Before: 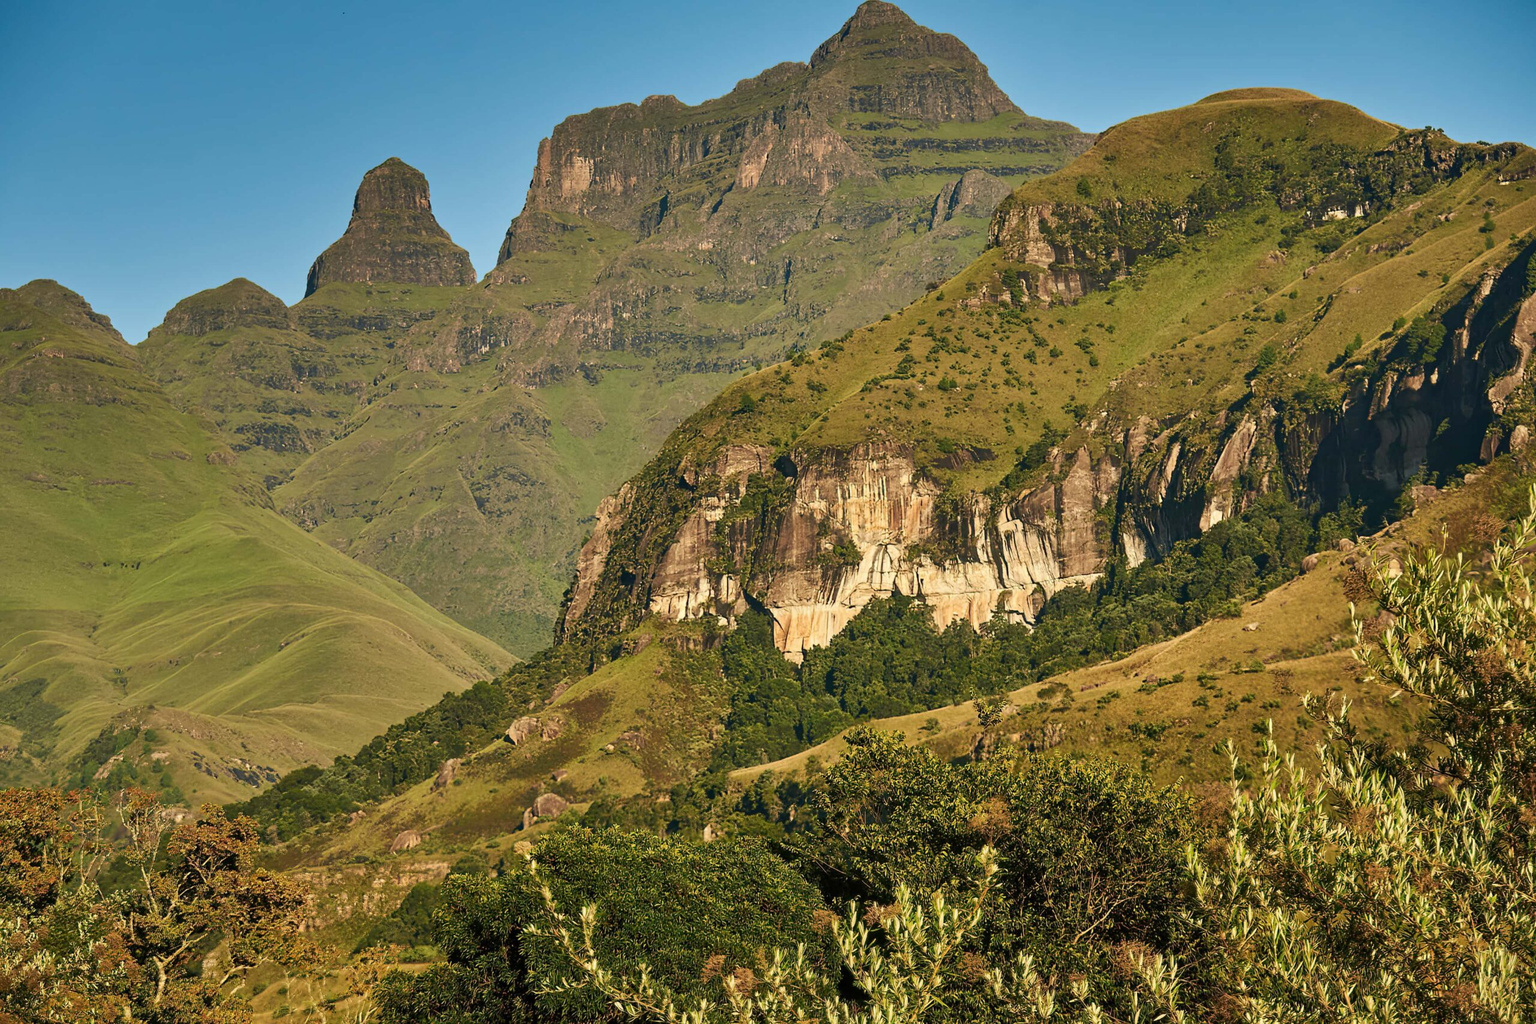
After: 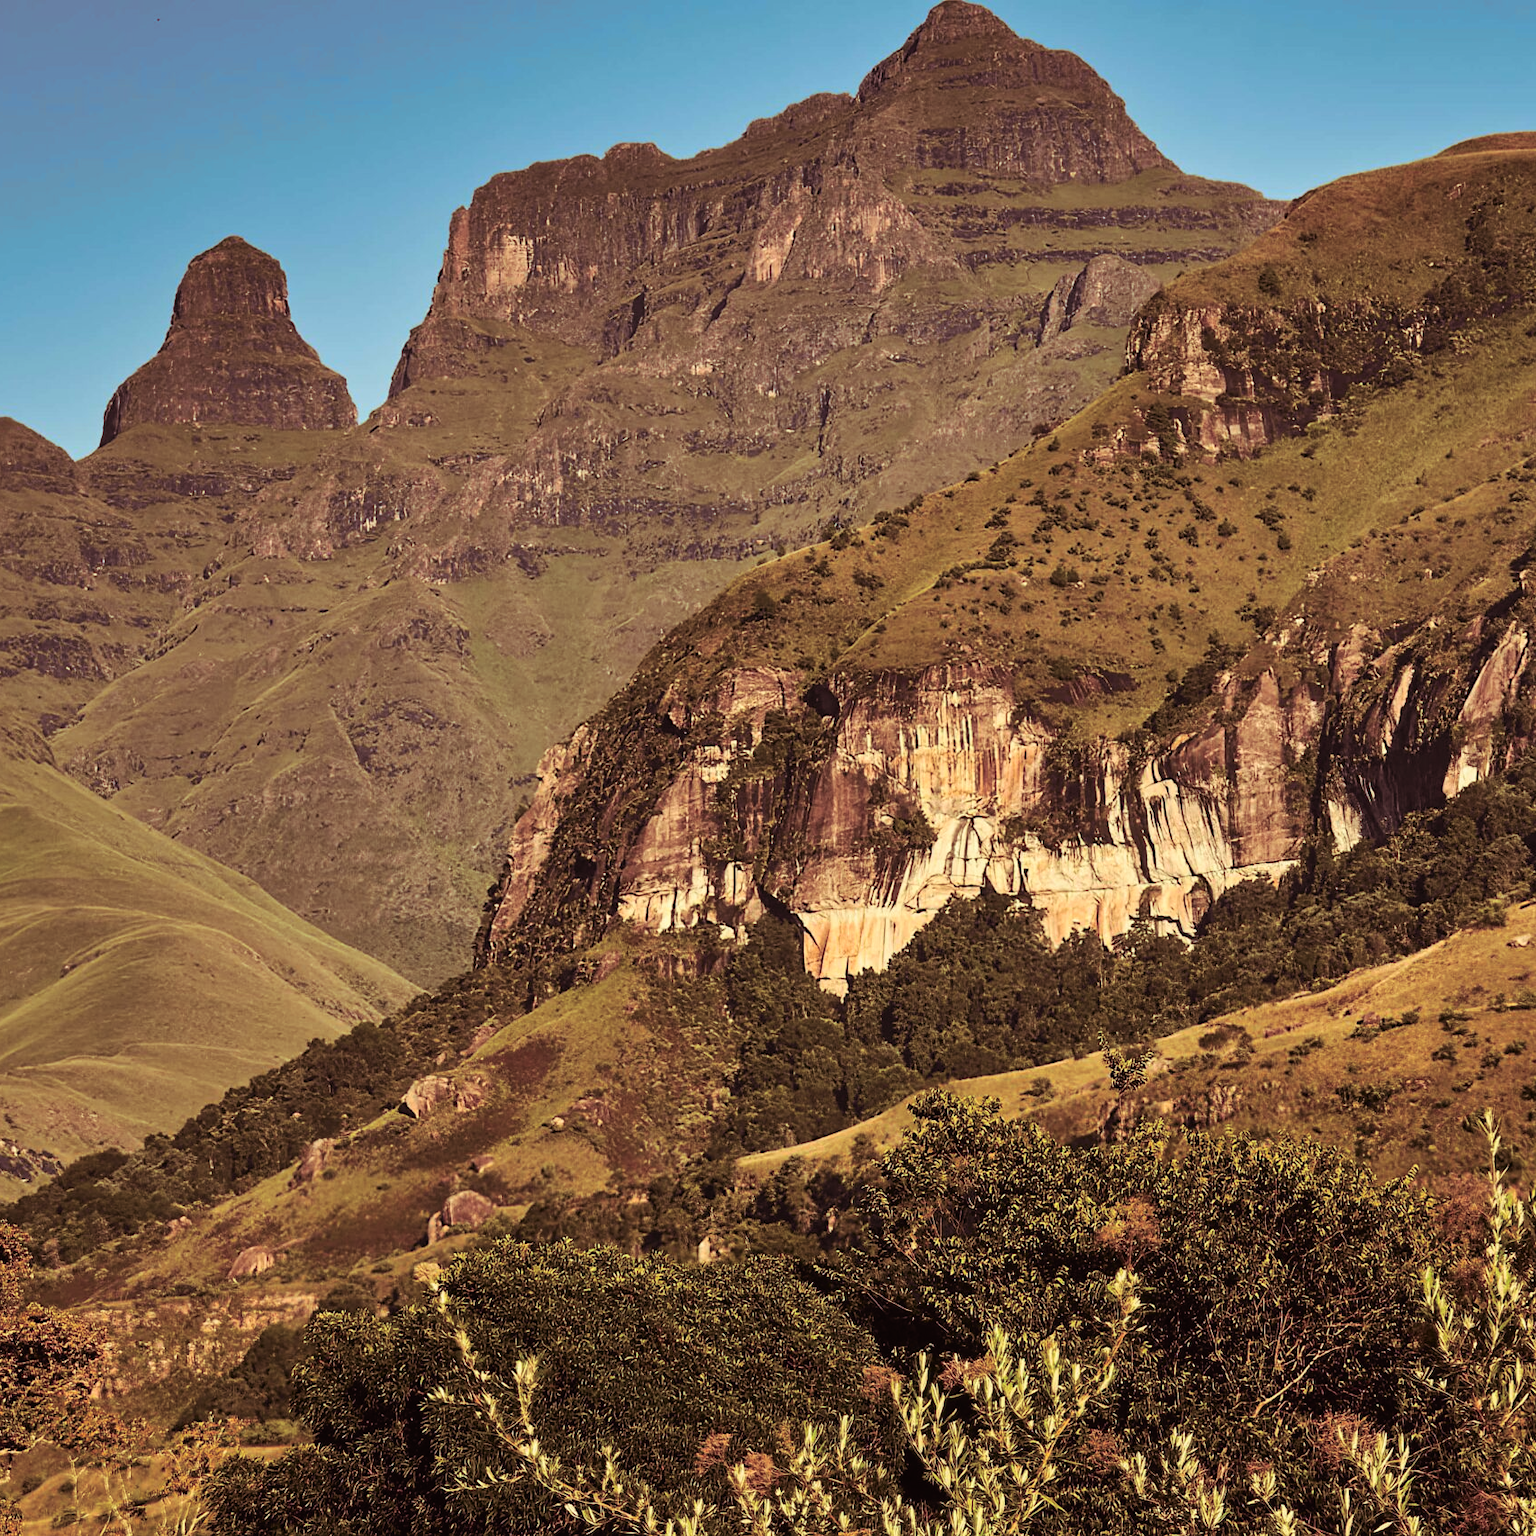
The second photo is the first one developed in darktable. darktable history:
crop and rotate: left 15.546%, right 17.787%
tone curve: curves: ch0 [(0, 0.015) (0.037, 0.032) (0.131, 0.113) (0.275, 0.26) (0.497, 0.505) (0.617, 0.643) (0.704, 0.735) (0.813, 0.842) (0.911, 0.931) (0.997, 1)]; ch1 [(0, 0) (0.301, 0.3) (0.444, 0.438) (0.493, 0.494) (0.501, 0.5) (0.534, 0.543) (0.582, 0.605) (0.658, 0.687) (0.746, 0.79) (1, 1)]; ch2 [(0, 0) (0.246, 0.234) (0.36, 0.356) (0.415, 0.426) (0.476, 0.492) (0.502, 0.499) (0.525, 0.517) (0.533, 0.534) (0.586, 0.598) (0.634, 0.643) (0.706, 0.717) (0.853, 0.83) (1, 0.951)], color space Lab, independent channels, preserve colors none
split-toning: on, module defaults
